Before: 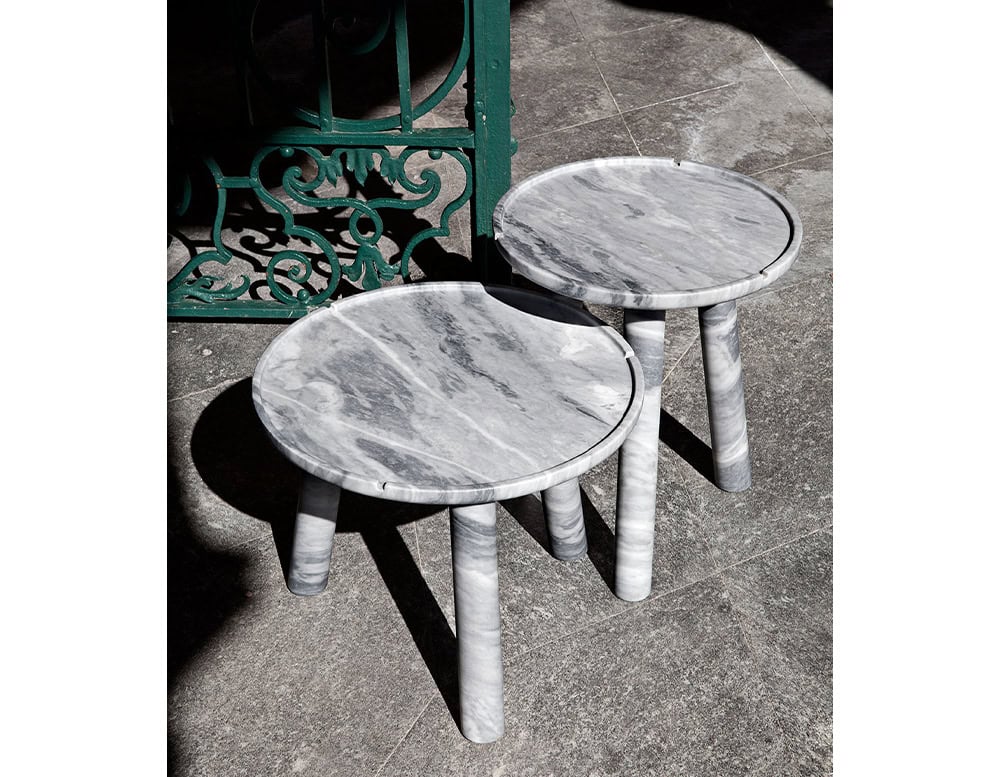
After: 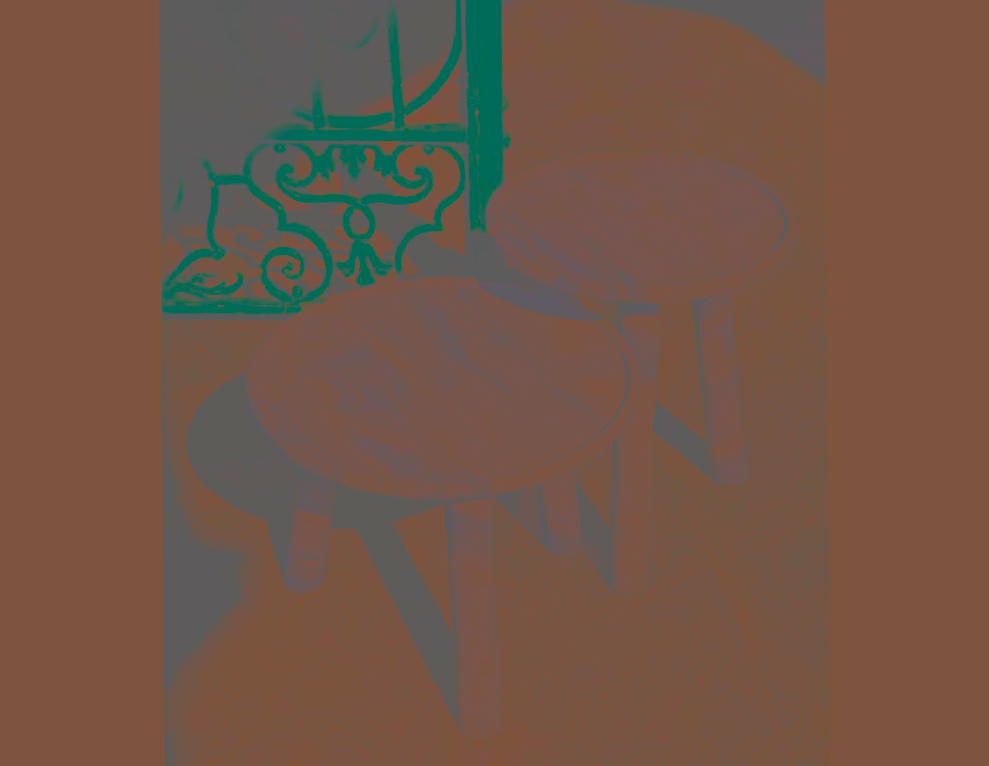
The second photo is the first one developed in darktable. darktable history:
white balance: red 1.127, blue 0.943
rotate and perspective: rotation -0.45°, automatic cropping original format, crop left 0.008, crop right 0.992, crop top 0.012, crop bottom 0.988
contrast brightness saturation: contrast -0.99, brightness -0.17, saturation 0.75
